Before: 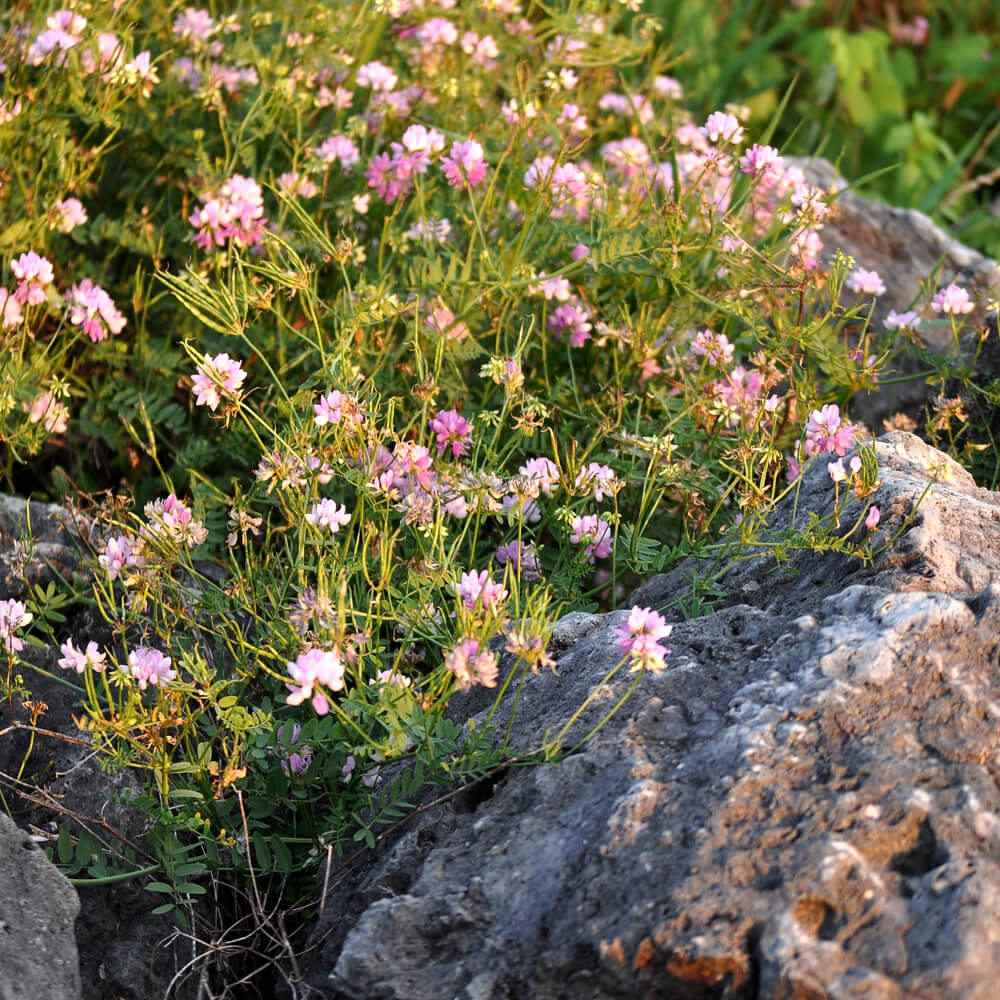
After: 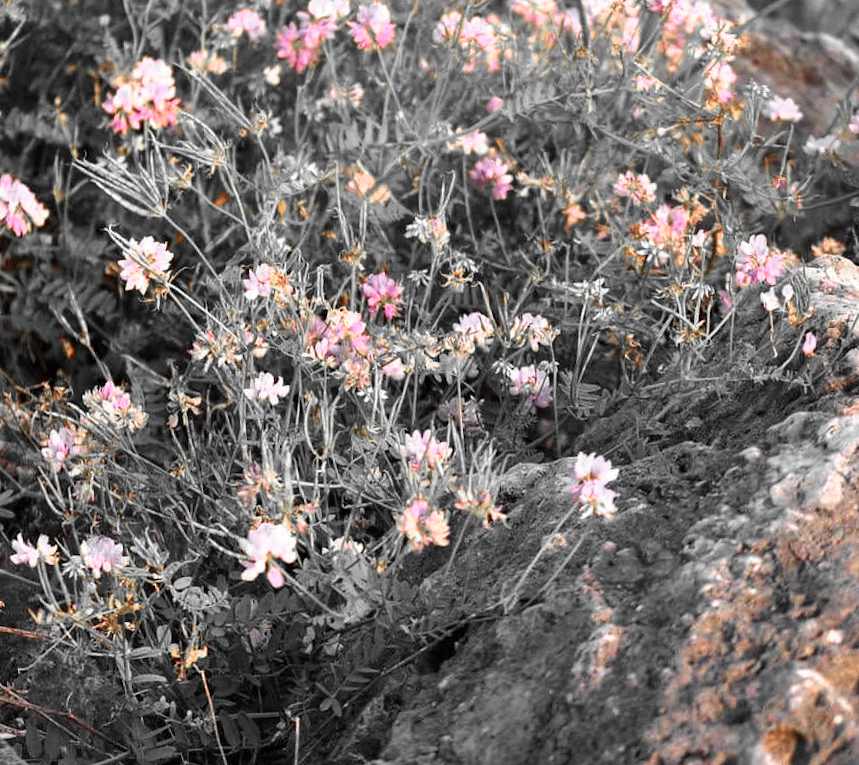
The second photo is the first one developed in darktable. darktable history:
color zones: curves: ch0 [(0, 0.65) (0.096, 0.644) (0.221, 0.539) (0.429, 0.5) (0.571, 0.5) (0.714, 0.5) (0.857, 0.5) (1, 0.65)]; ch1 [(0, 0.5) (0.143, 0.5) (0.257, -0.002) (0.429, 0.04) (0.571, -0.001) (0.714, -0.015) (0.857, 0.024) (1, 0.5)]
crop: left 9.712%, top 16.928%, right 10.845%, bottom 12.332%
rotate and perspective: rotation -4.98°, automatic cropping off
